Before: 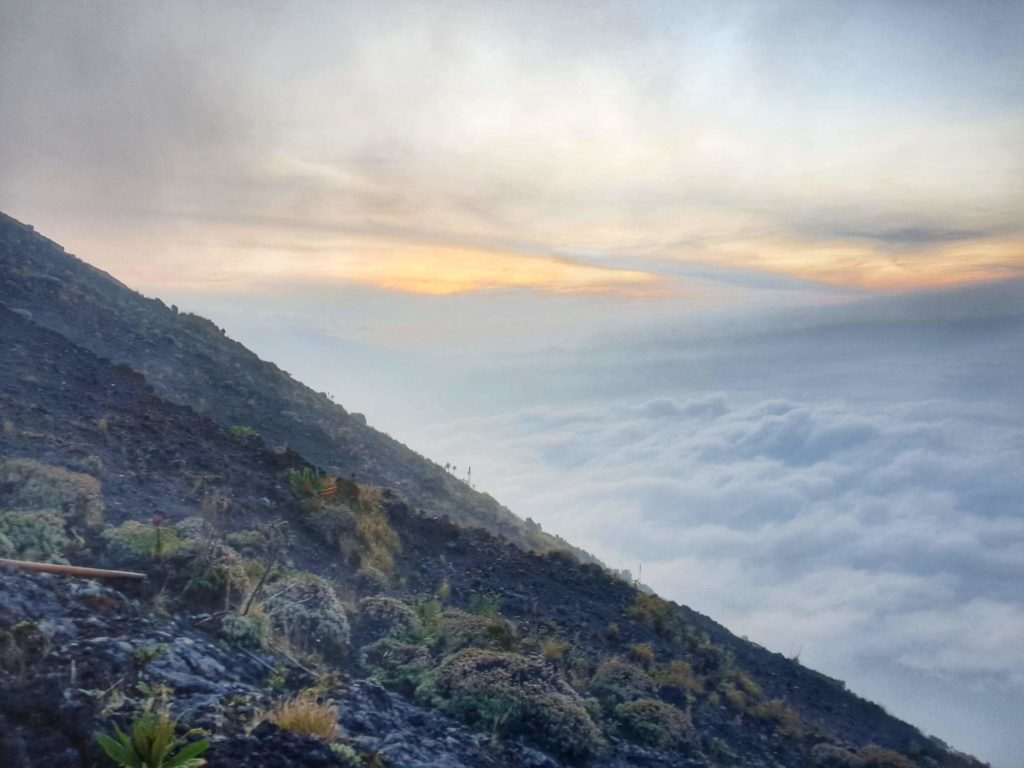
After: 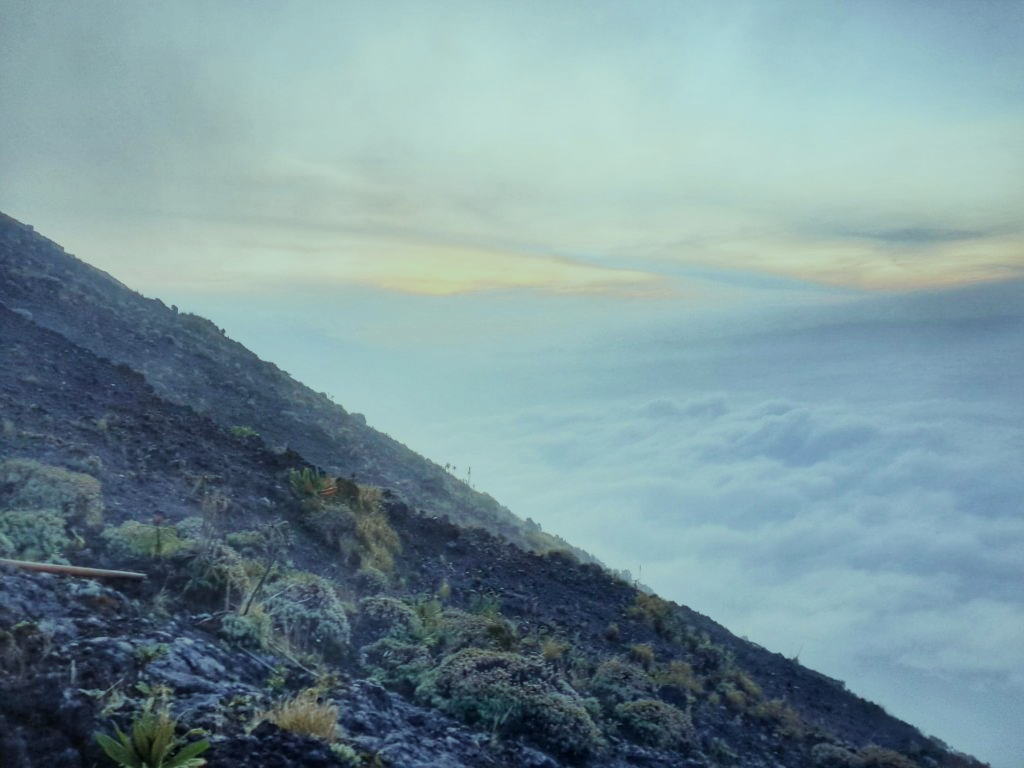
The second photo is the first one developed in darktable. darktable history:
filmic rgb: black relative exposure -16 EV, white relative exposure 6.92 EV, hardness 4.7
color zones: curves: ch0 [(0, 0.5) (0.143, 0.5) (0.286, 0.5) (0.429, 0.504) (0.571, 0.5) (0.714, 0.509) (0.857, 0.5) (1, 0.5)]; ch1 [(0, 0.425) (0.143, 0.425) (0.286, 0.375) (0.429, 0.405) (0.571, 0.5) (0.714, 0.47) (0.857, 0.425) (1, 0.435)]; ch2 [(0, 0.5) (0.143, 0.5) (0.286, 0.5) (0.429, 0.517) (0.571, 0.5) (0.714, 0.51) (0.857, 0.5) (1, 0.5)]
color balance: mode lift, gamma, gain (sRGB), lift [0.997, 0.979, 1.021, 1.011], gamma [1, 1.084, 0.916, 0.998], gain [1, 0.87, 1.13, 1.101], contrast 4.55%, contrast fulcrum 38.24%, output saturation 104.09%
